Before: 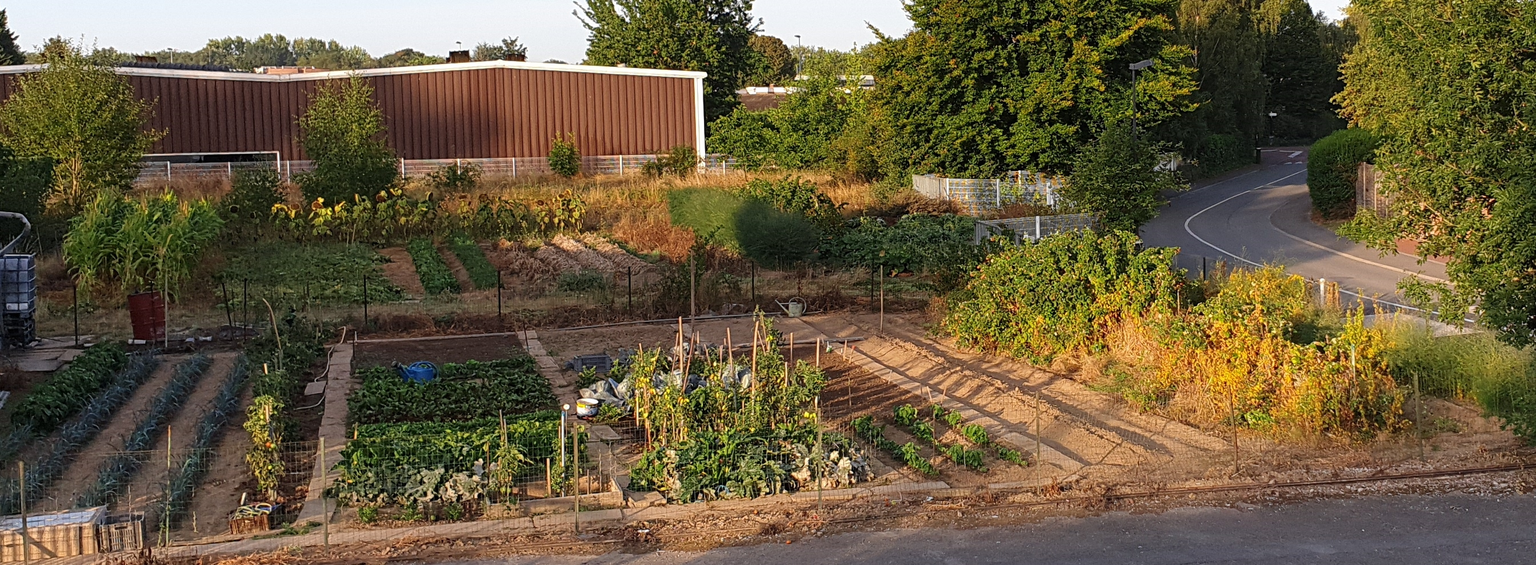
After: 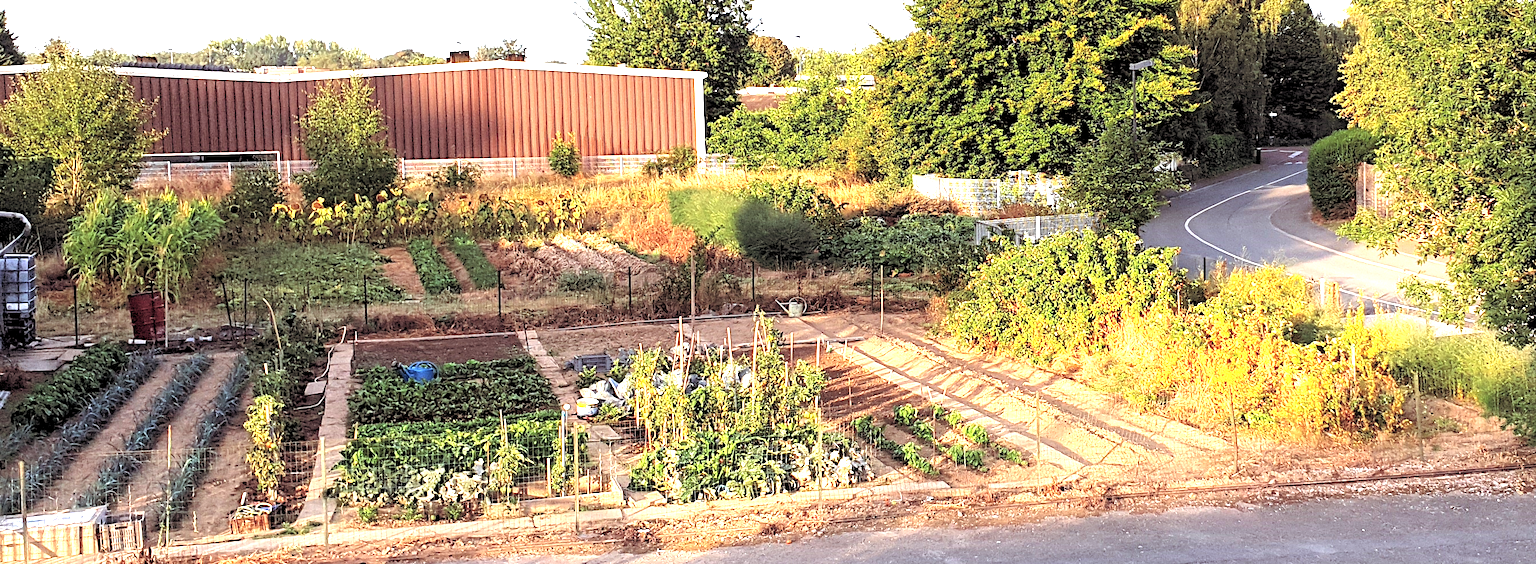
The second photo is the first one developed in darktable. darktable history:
exposure: black level correction 0, exposure 1.741 EV, compensate exposure bias true, compensate highlight preservation false
rgb levels: levels [[0.029, 0.461, 0.922], [0, 0.5, 1], [0, 0.5, 1]]
color balance rgb: shadows lift › chroma 9.92%, shadows lift › hue 45.12°, power › luminance 3.26%, power › hue 231.93°, global offset › luminance 0.4%, global offset › chroma 0.21%, global offset › hue 255.02°
